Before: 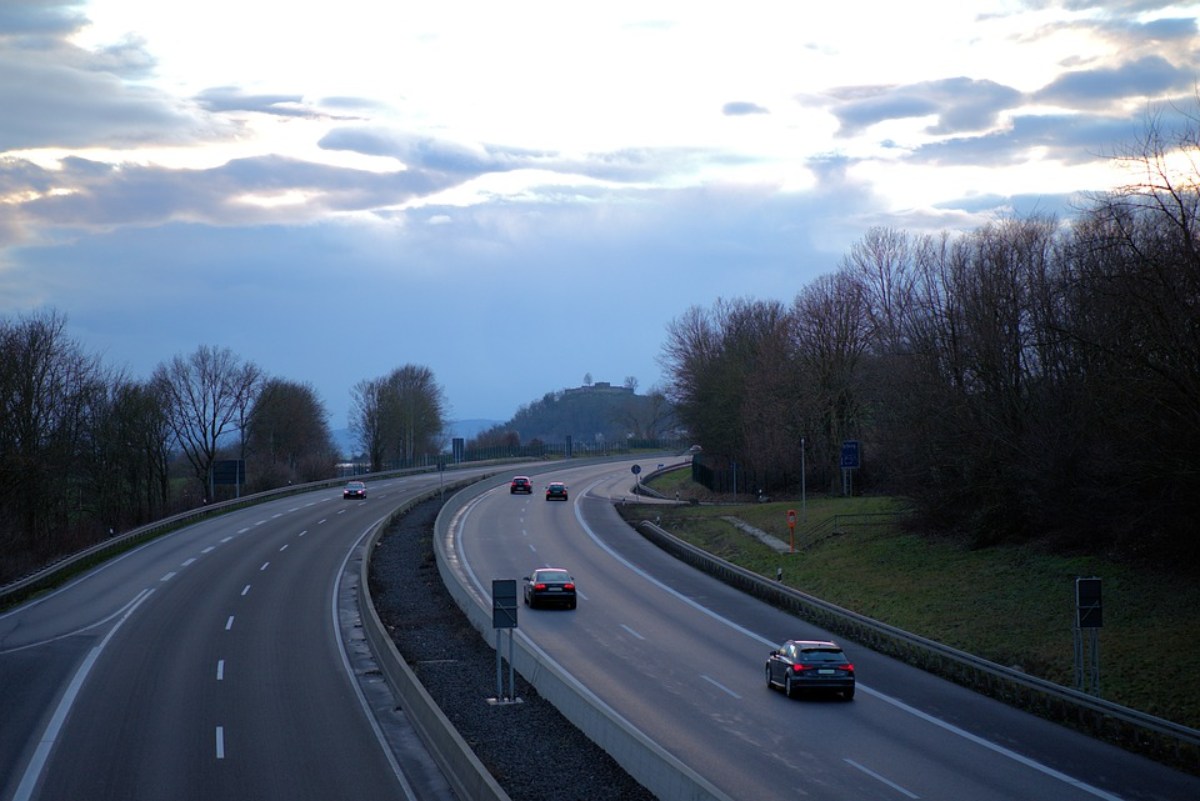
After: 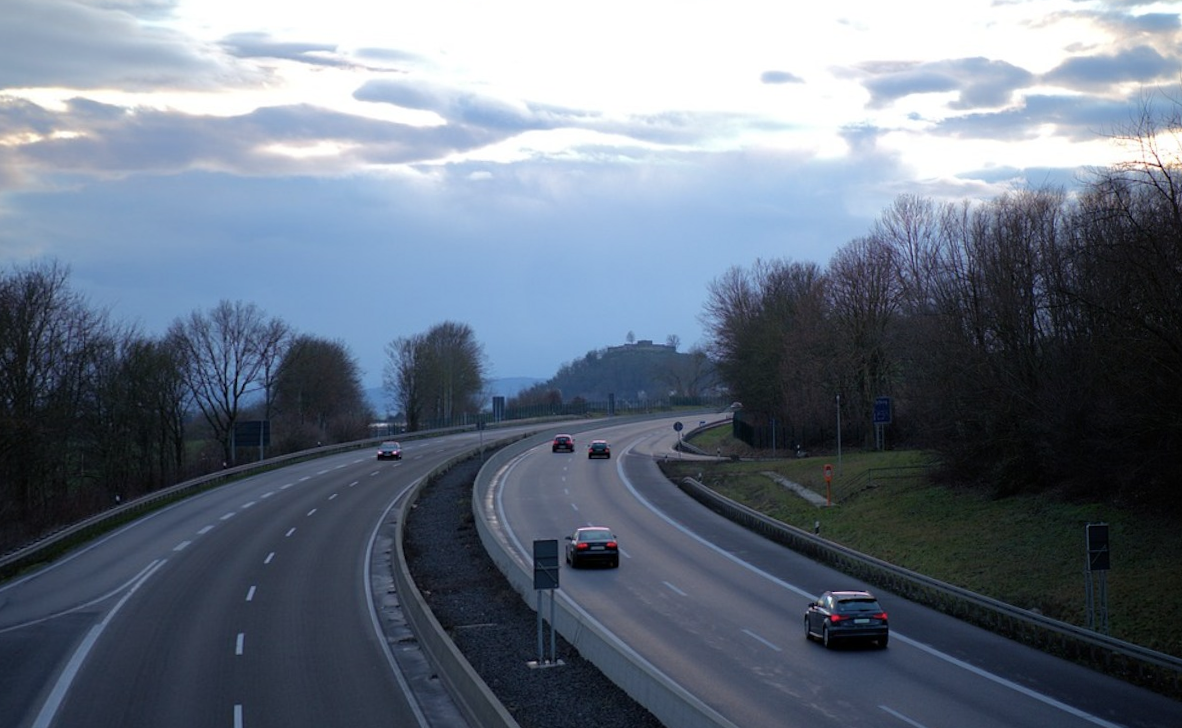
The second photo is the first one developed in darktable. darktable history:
contrast brightness saturation: saturation -0.1
rotate and perspective: rotation -0.013°, lens shift (vertical) -0.027, lens shift (horizontal) 0.178, crop left 0.016, crop right 0.989, crop top 0.082, crop bottom 0.918
